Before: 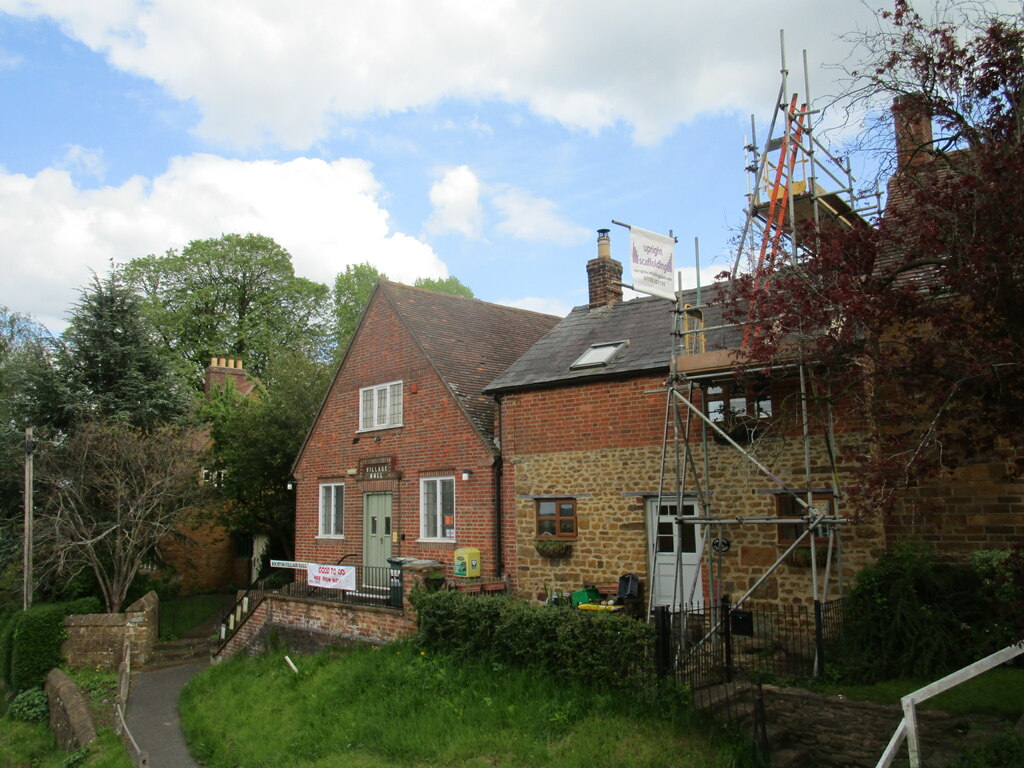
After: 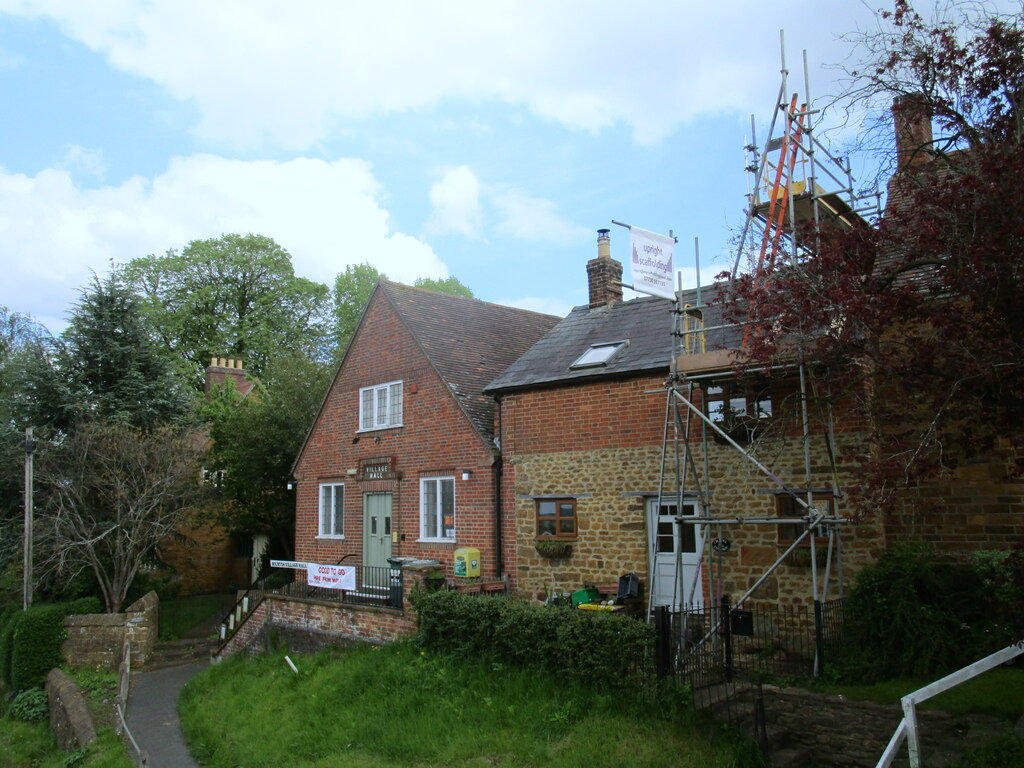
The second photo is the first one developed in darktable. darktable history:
white balance: red 0.926, green 1.003, blue 1.133
shadows and highlights: shadows -23.08, highlights 46.15, soften with gaussian
